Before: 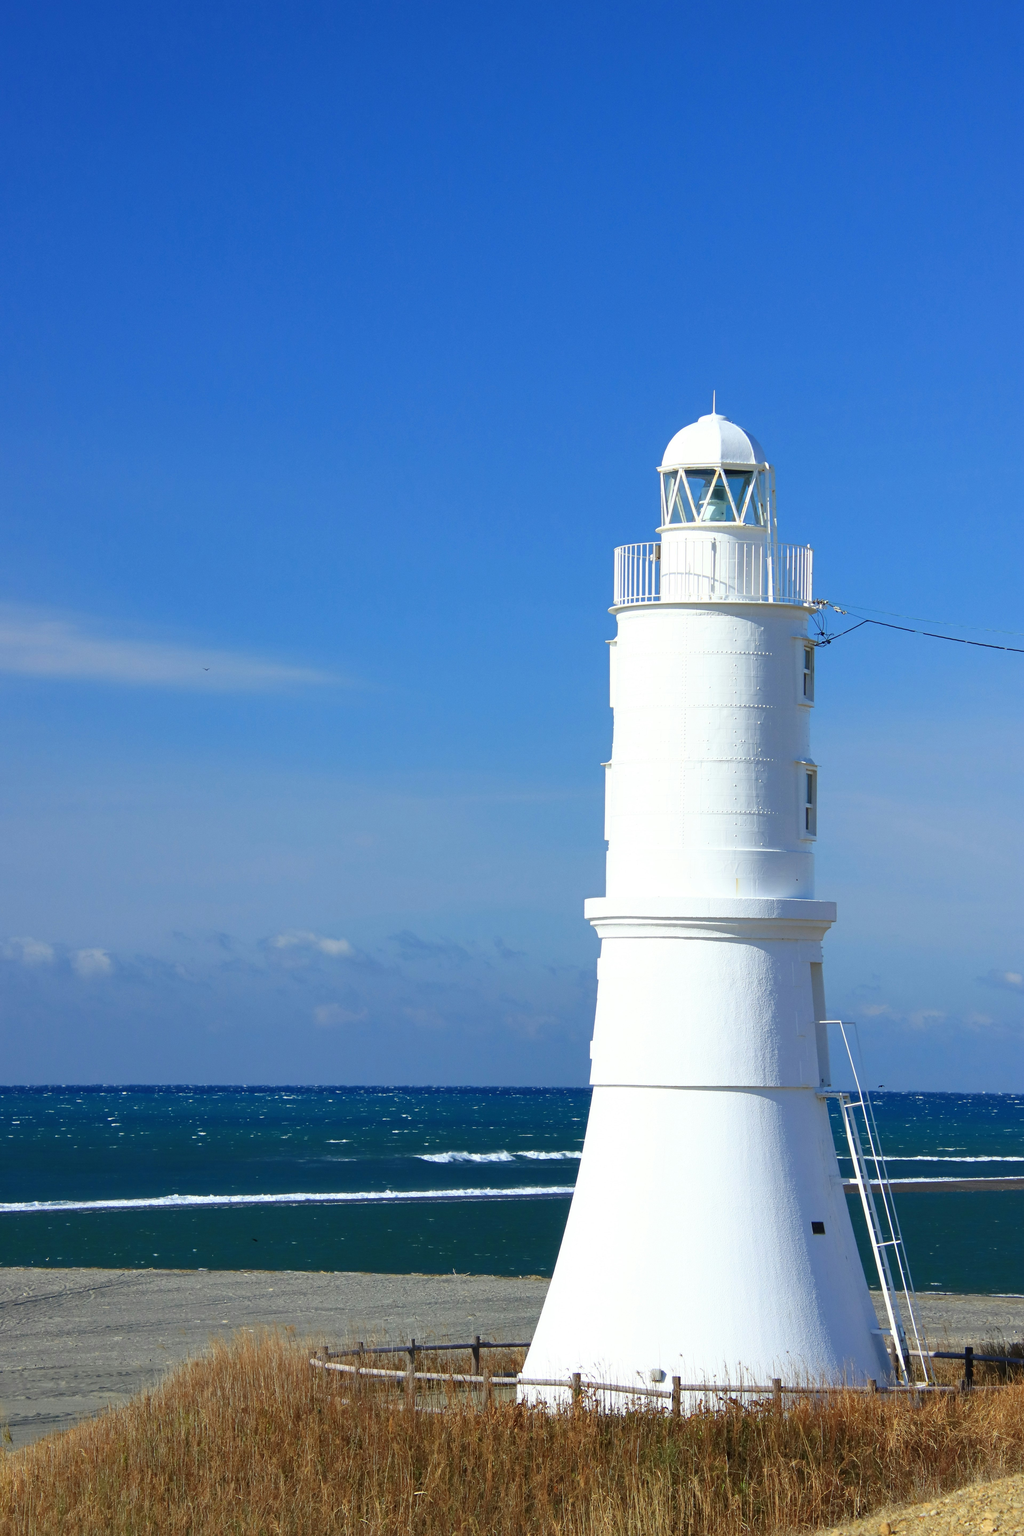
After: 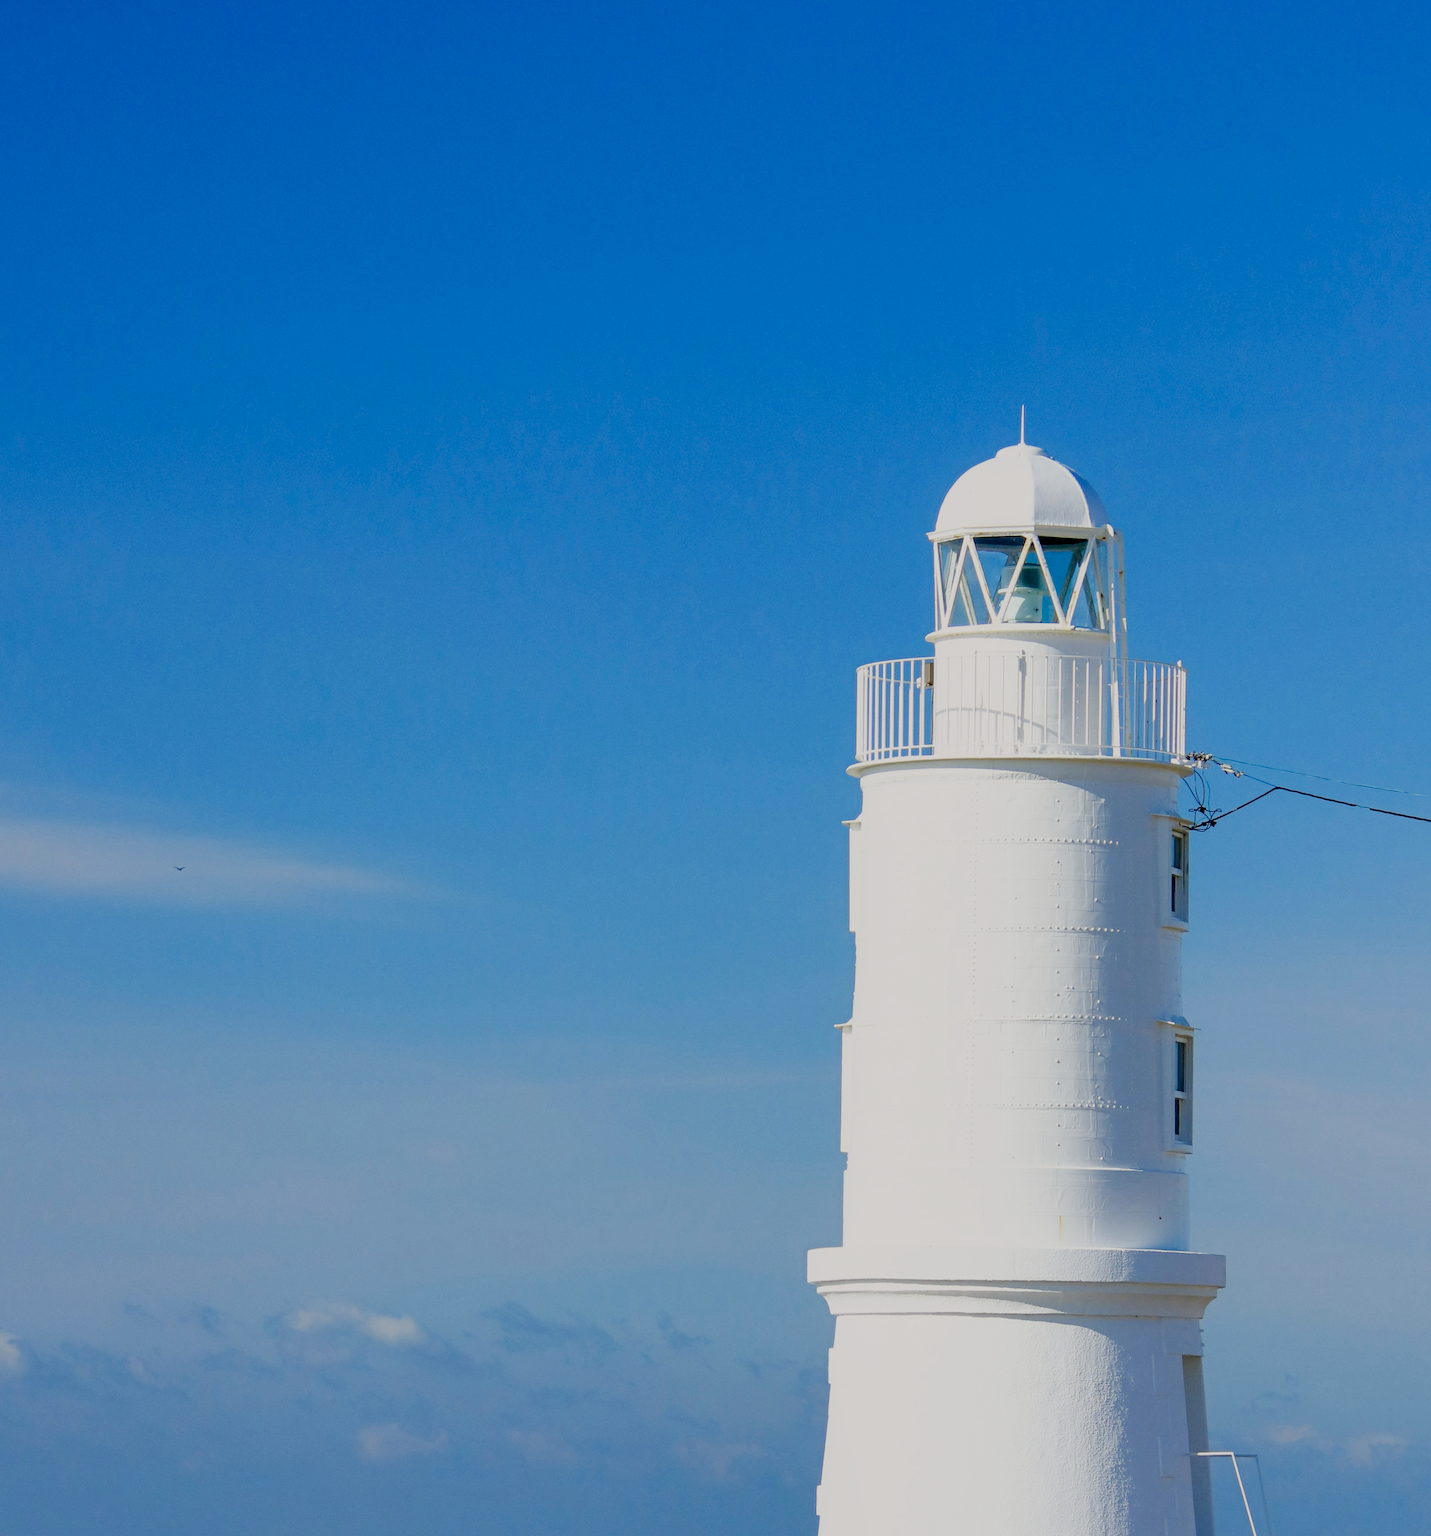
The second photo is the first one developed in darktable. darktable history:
crop and rotate: left 9.633%, top 9.54%, right 6.181%, bottom 30.228%
local contrast: highlights 63%, shadows 105%, detail 107%, midtone range 0.525
filmic rgb: black relative exposure -7.19 EV, white relative exposure 5.39 EV, hardness 3.02, preserve chrominance no, color science v4 (2020), type of noise poissonian
exposure: compensate exposure bias true, compensate highlight preservation false
color balance rgb: highlights gain › chroma 1.684%, highlights gain › hue 57.09°, global offset › luminance -0.879%, perceptual saturation grading › global saturation 1.864%, perceptual saturation grading › highlights -1.857%, perceptual saturation grading › mid-tones 3.968%, perceptual saturation grading › shadows 8.571%, global vibrance 20%
